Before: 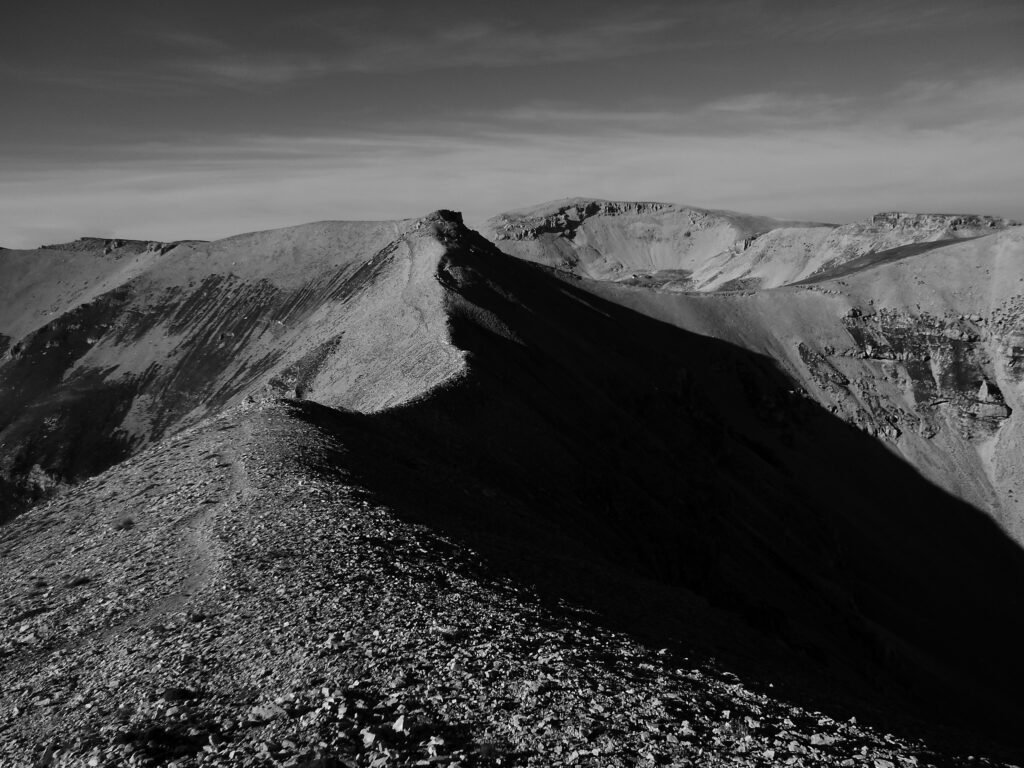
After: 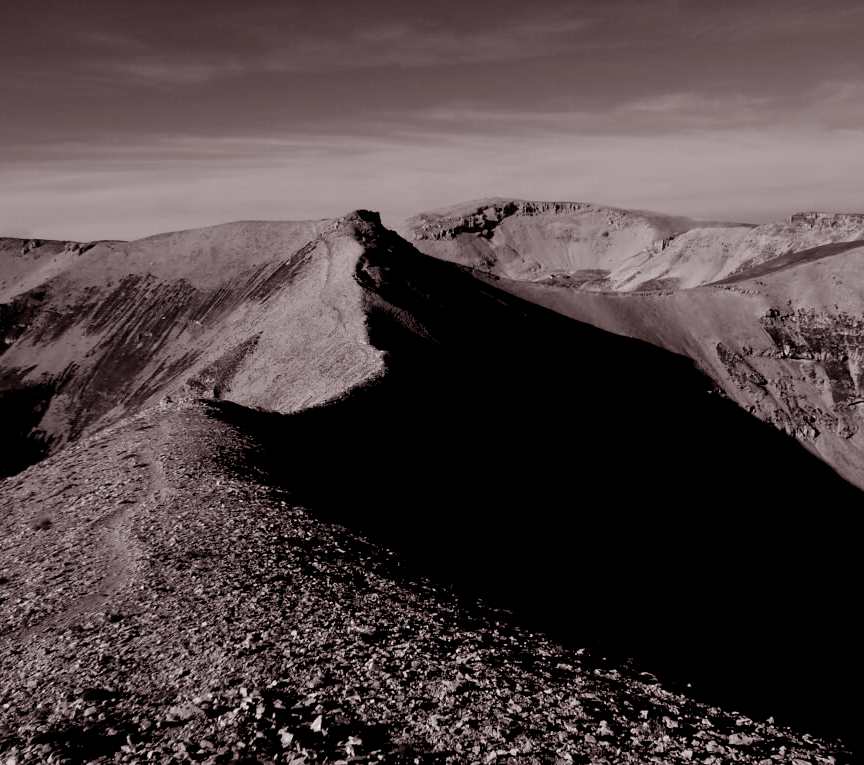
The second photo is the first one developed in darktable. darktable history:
exposure: black level correction 0.01, exposure 0.014 EV, compensate highlight preservation false
rgb levels: mode RGB, independent channels, levels [[0, 0.474, 1], [0, 0.5, 1], [0, 0.5, 1]]
crop: left 8.026%, right 7.374%
